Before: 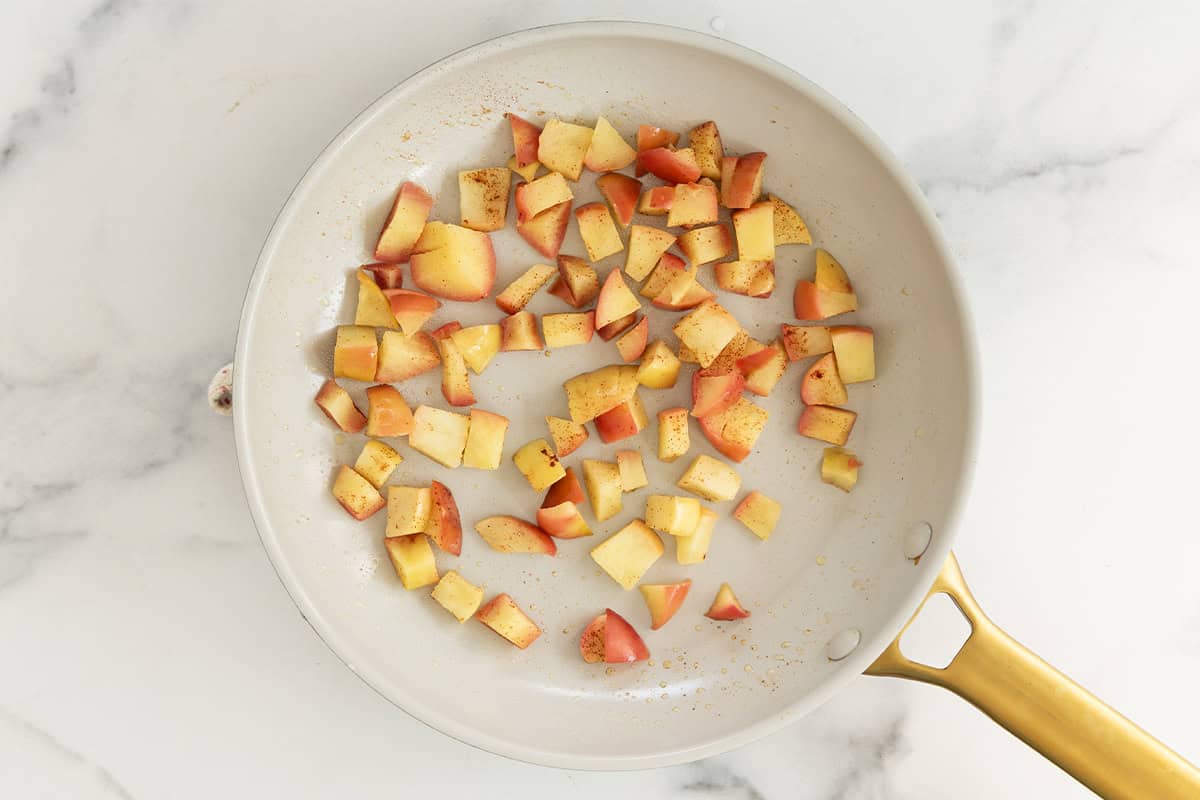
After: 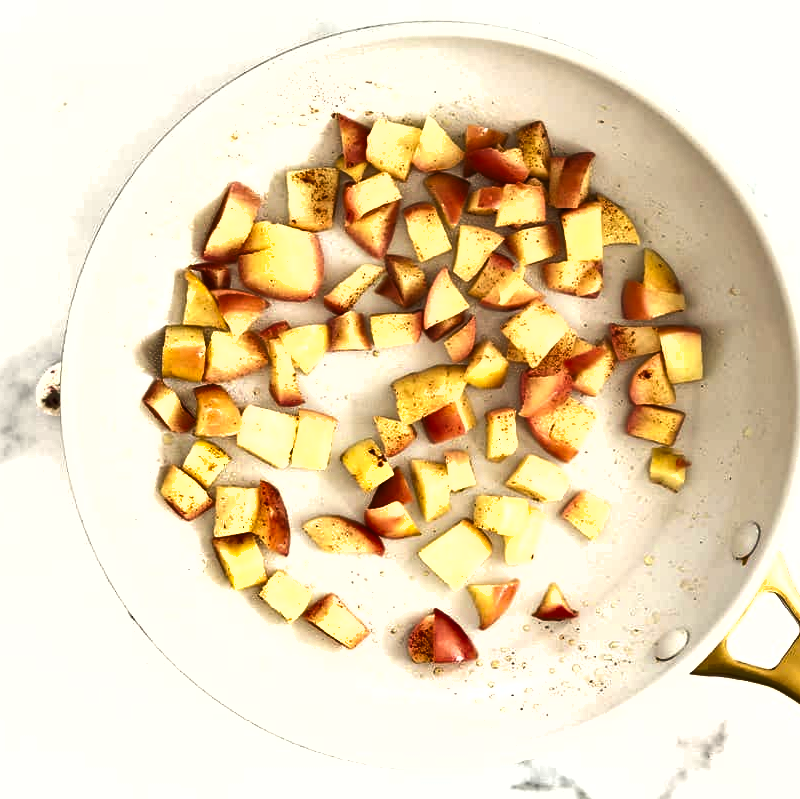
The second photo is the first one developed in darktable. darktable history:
shadows and highlights: shadows 49.12, highlights -42.3, soften with gaussian
levels: levels [0.044, 0.475, 0.791]
crop and rotate: left 14.349%, right 18.962%
